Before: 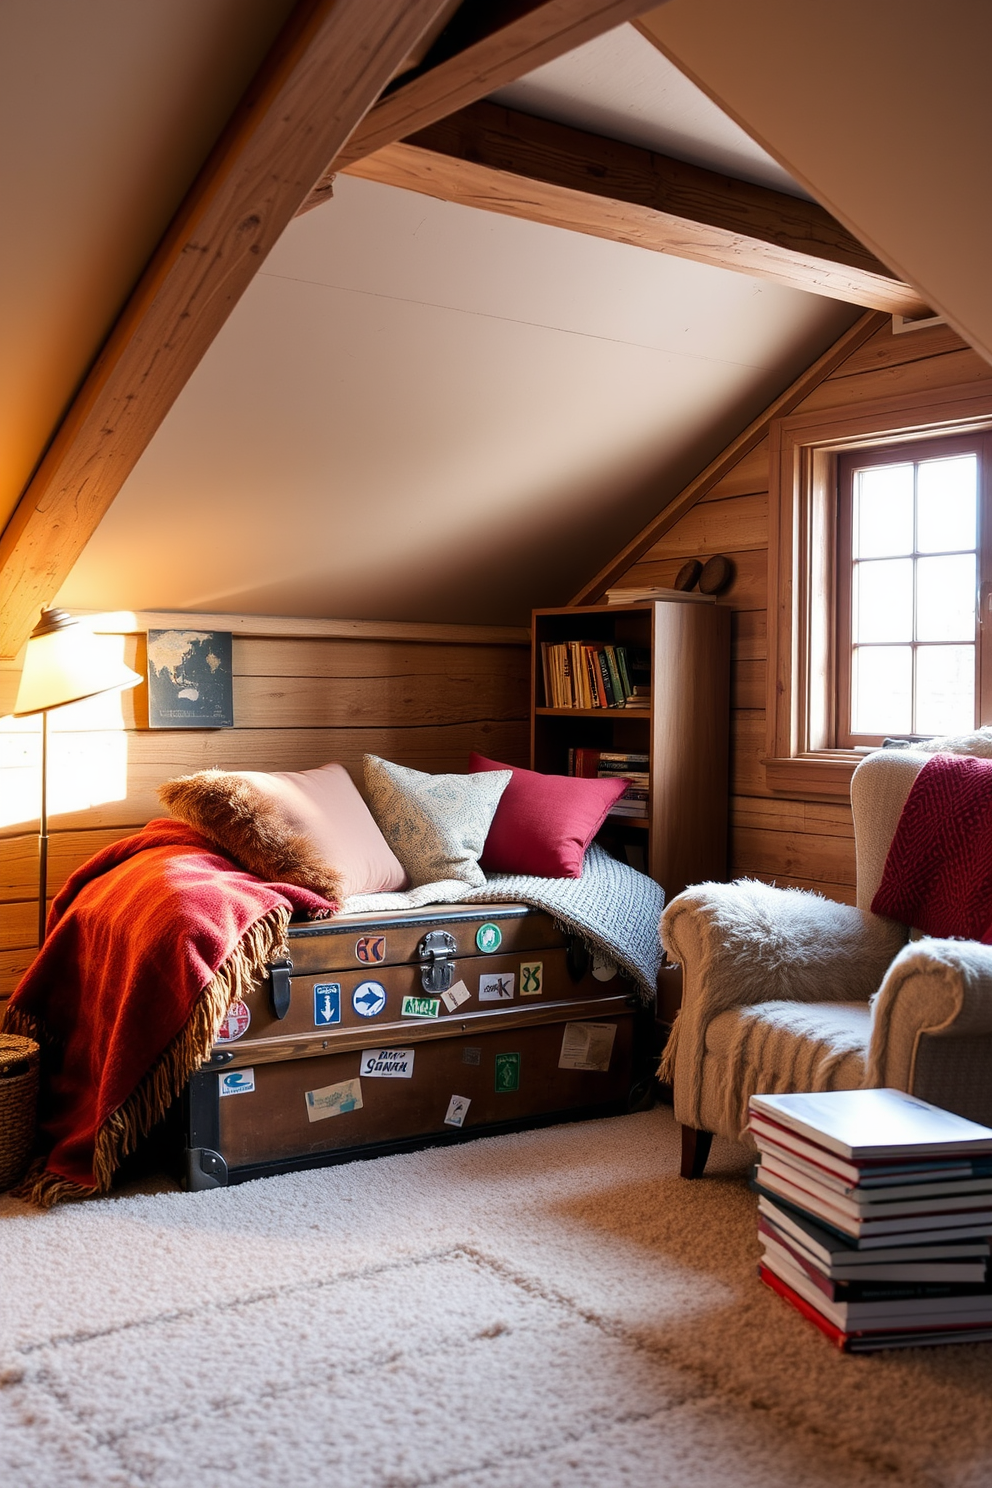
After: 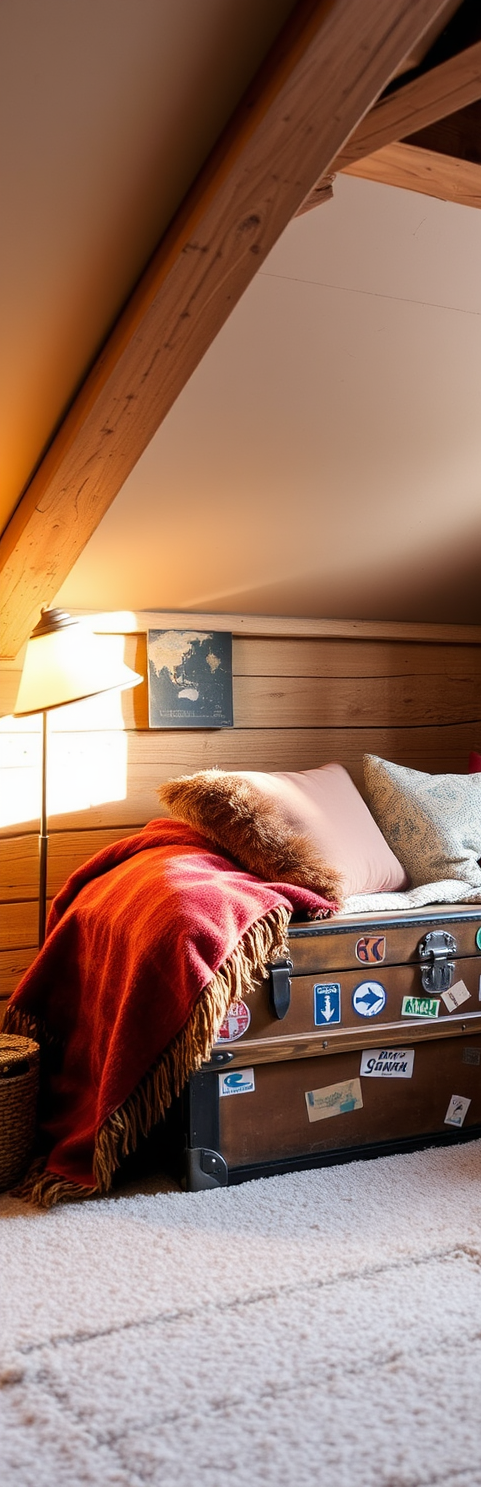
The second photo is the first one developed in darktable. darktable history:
crop and rotate: left 0.025%, top 0%, right 51.394%
